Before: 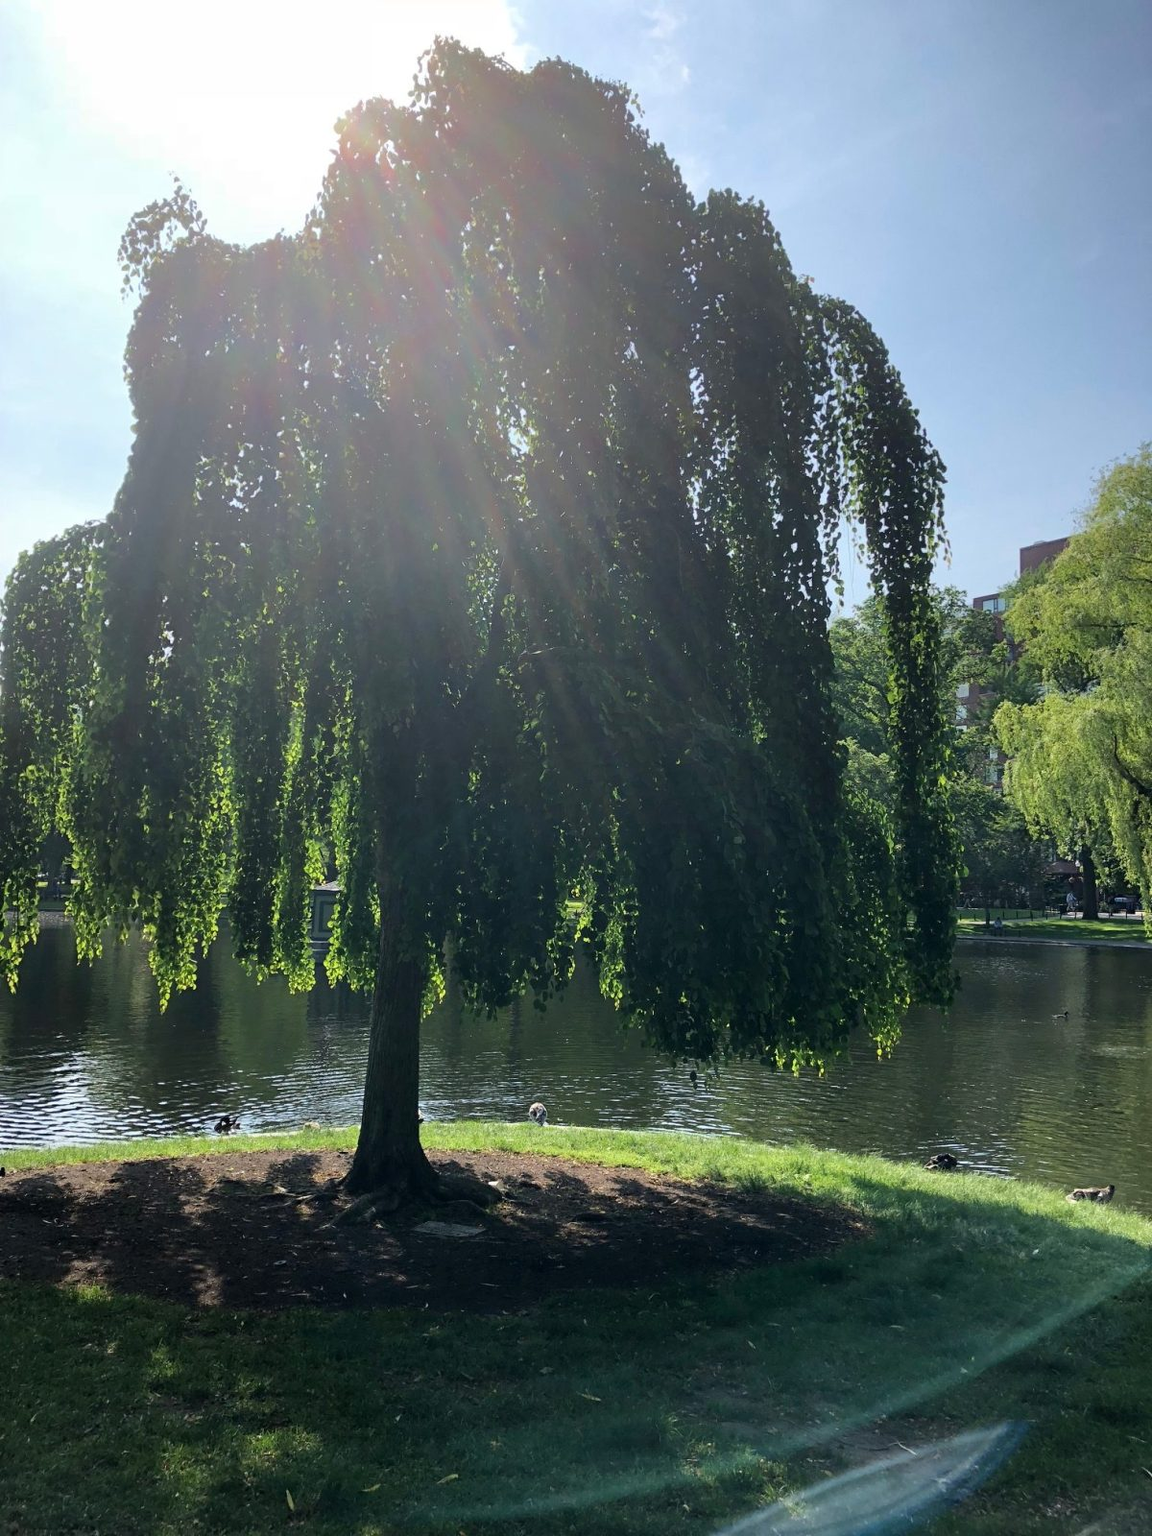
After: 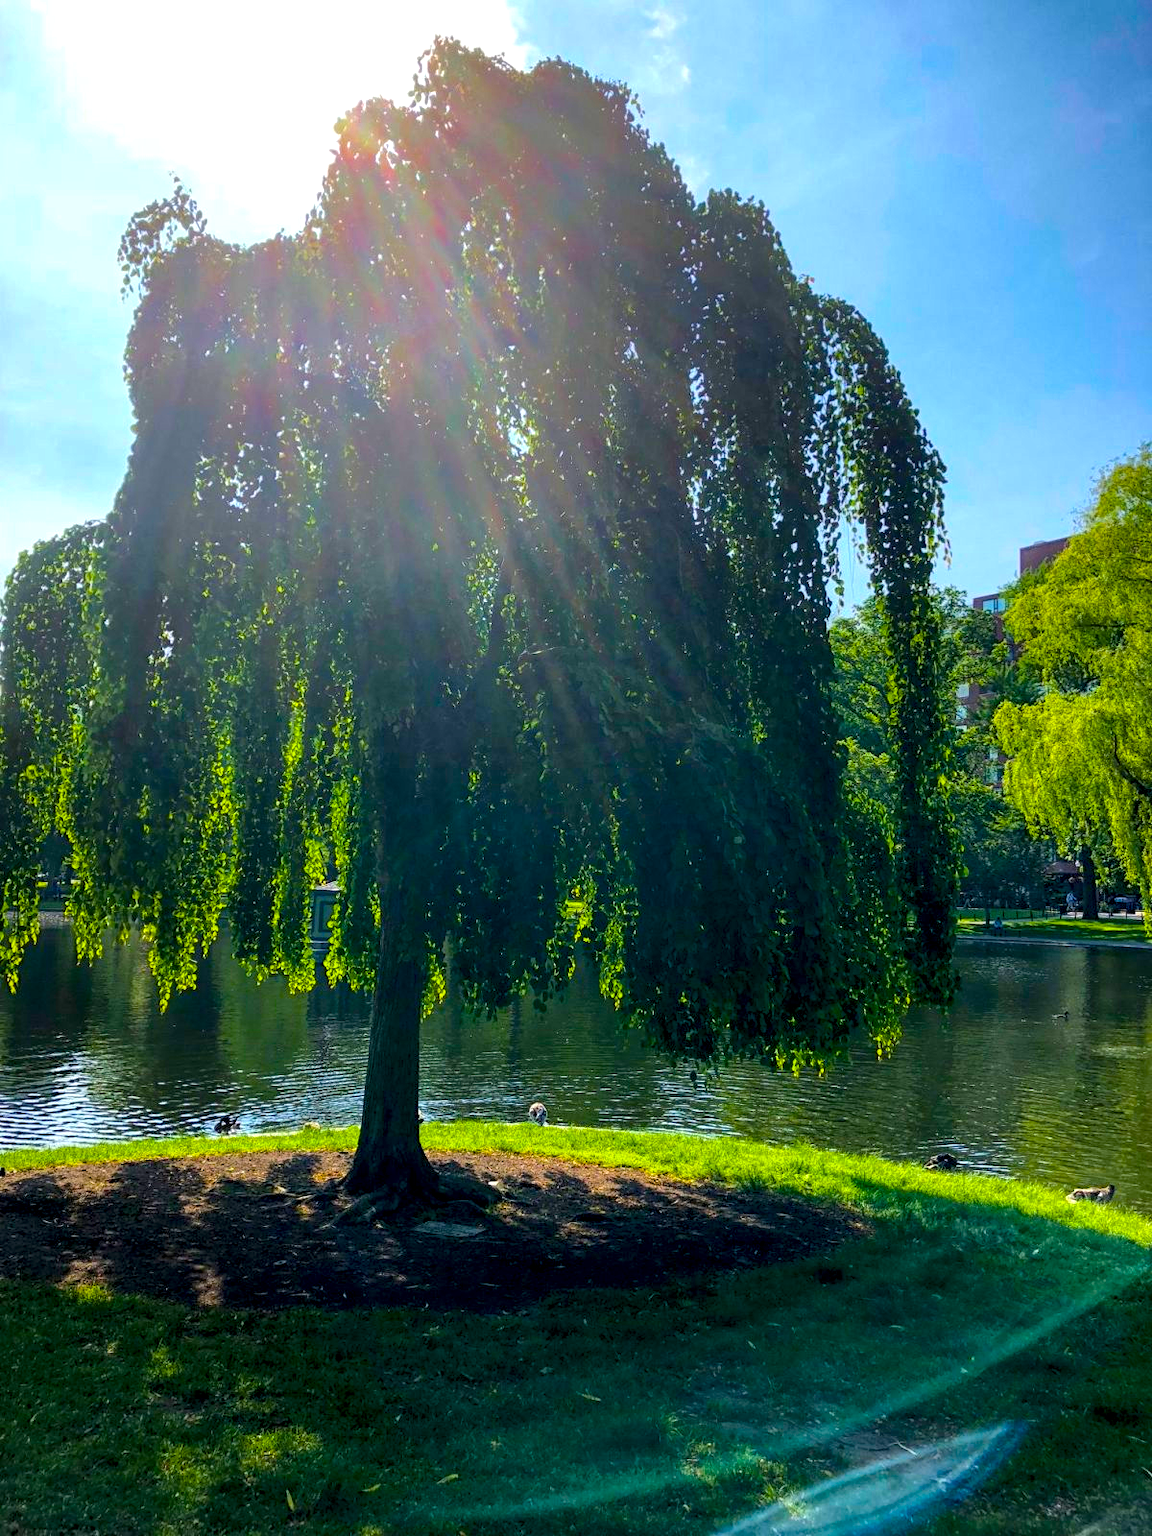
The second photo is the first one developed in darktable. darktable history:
local contrast: highlights 100%, shadows 100%, detail 200%, midtone range 0.2
color balance rgb: linear chroma grading › global chroma 42%, perceptual saturation grading › global saturation 42%, global vibrance 33%
